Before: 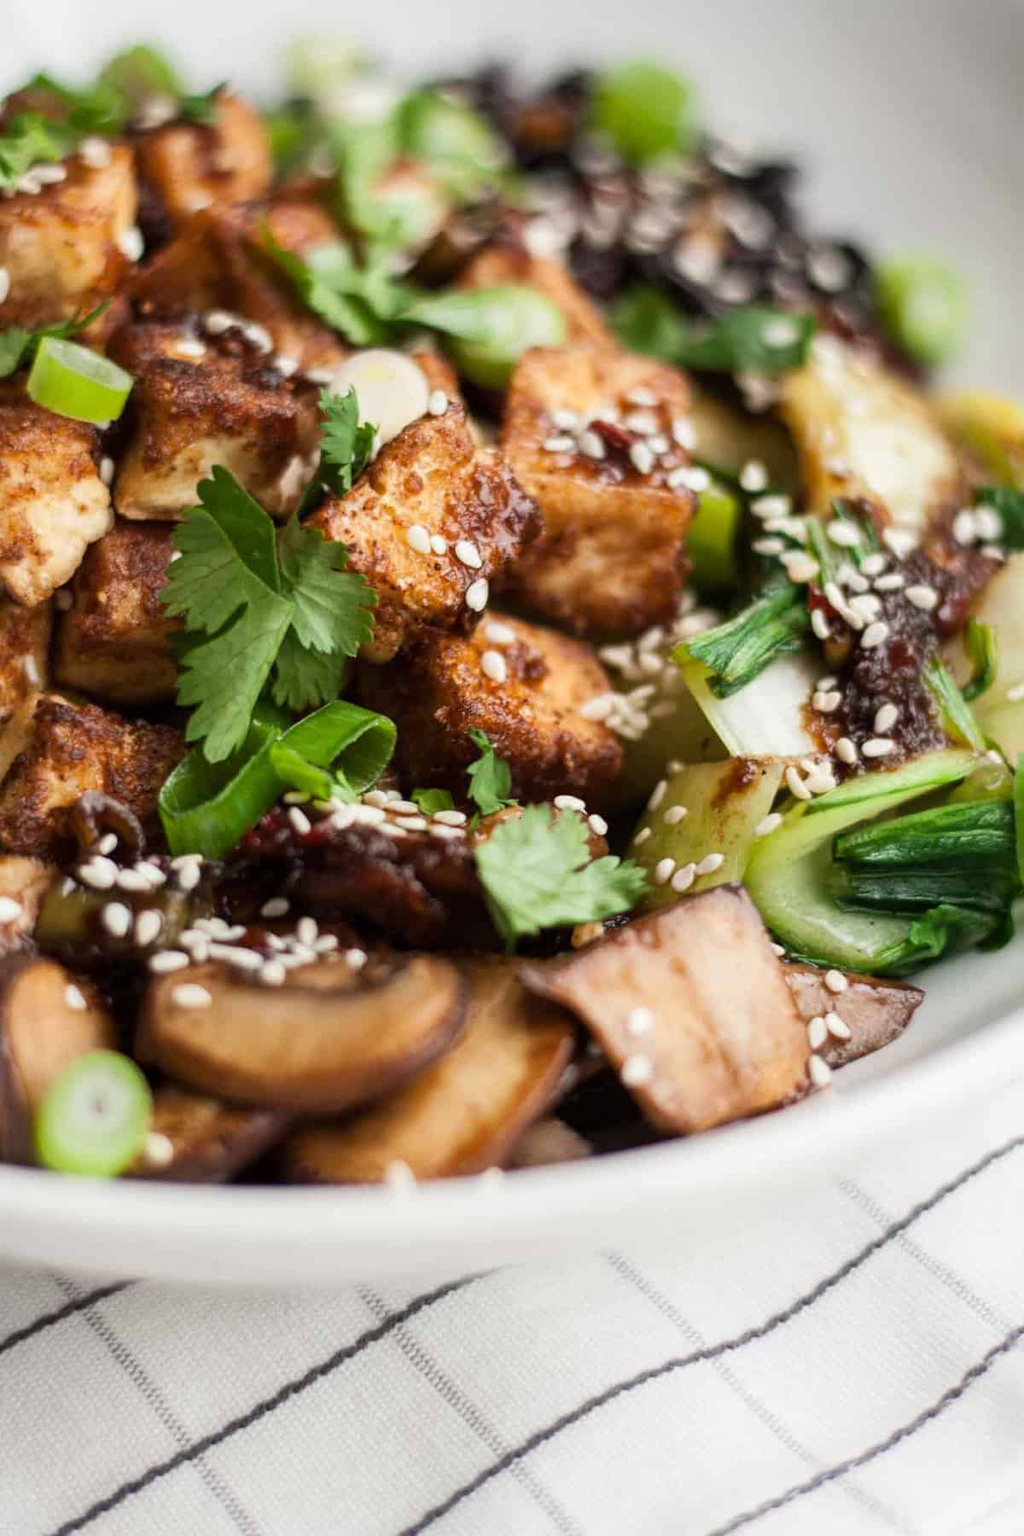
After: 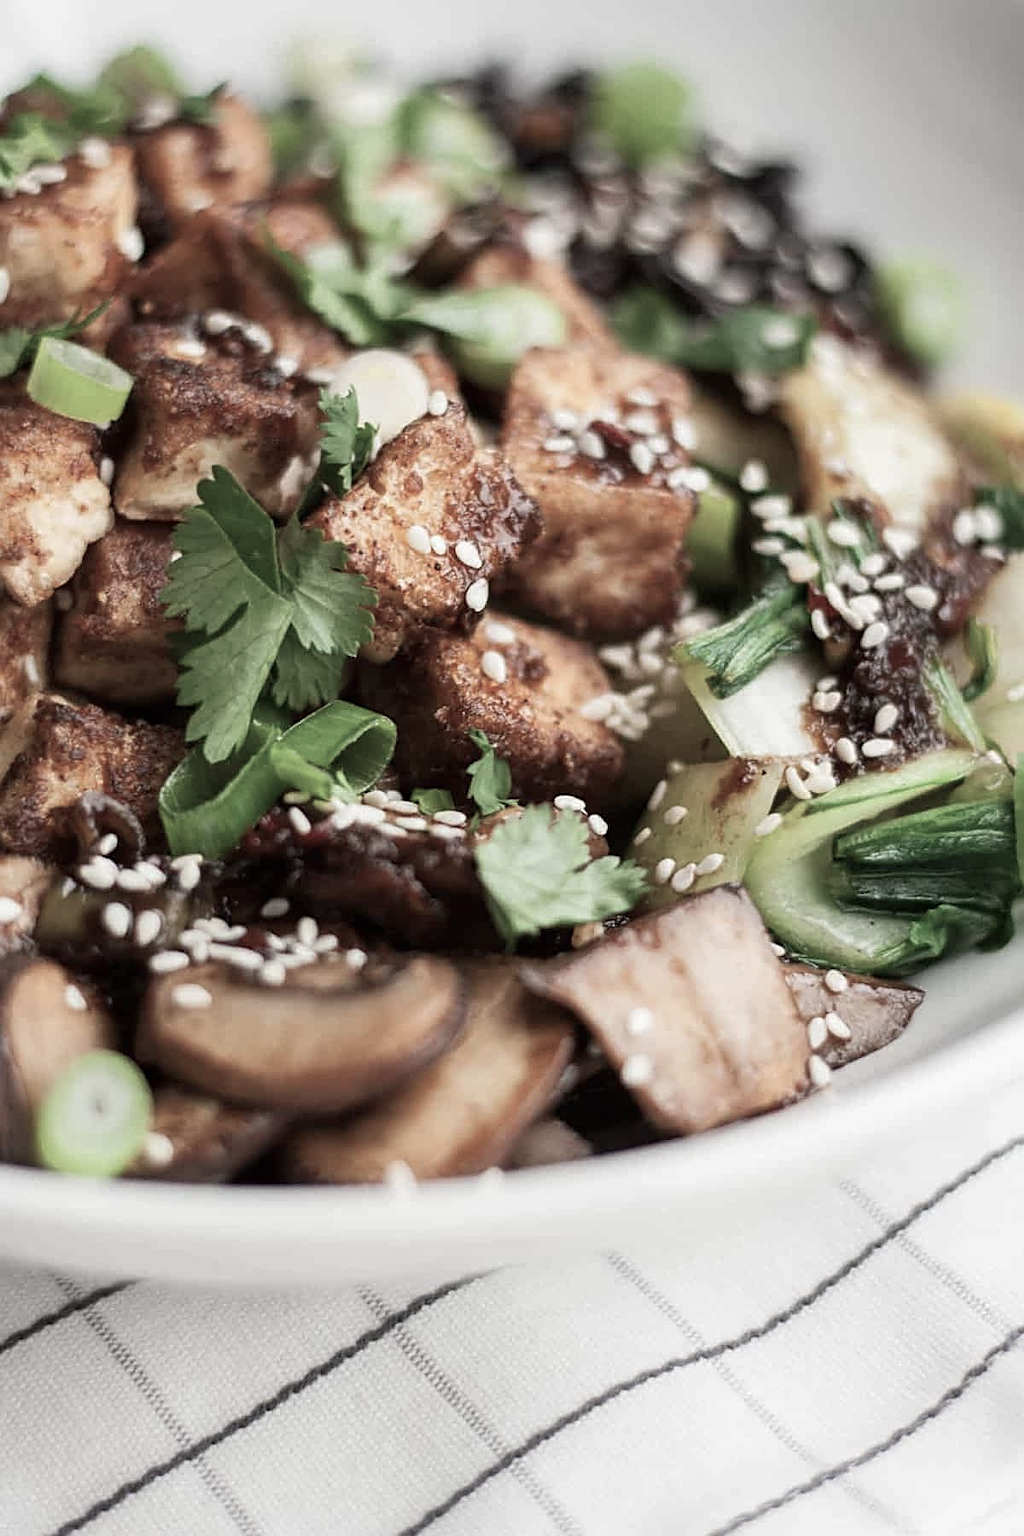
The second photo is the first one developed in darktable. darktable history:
sharpen: on, module defaults
color balance rgb: linear chroma grading › global chroma -16.06%, perceptual saturation grading › global saturation -32.85%, global vibrance -23.56%
